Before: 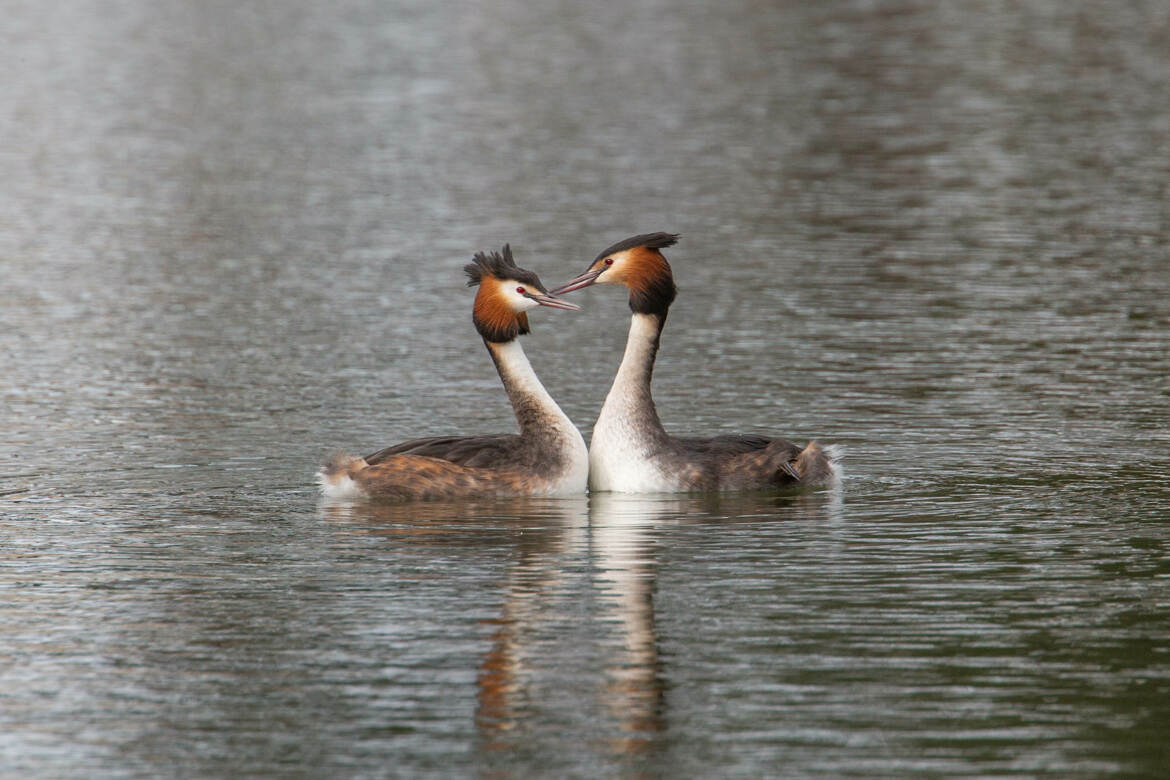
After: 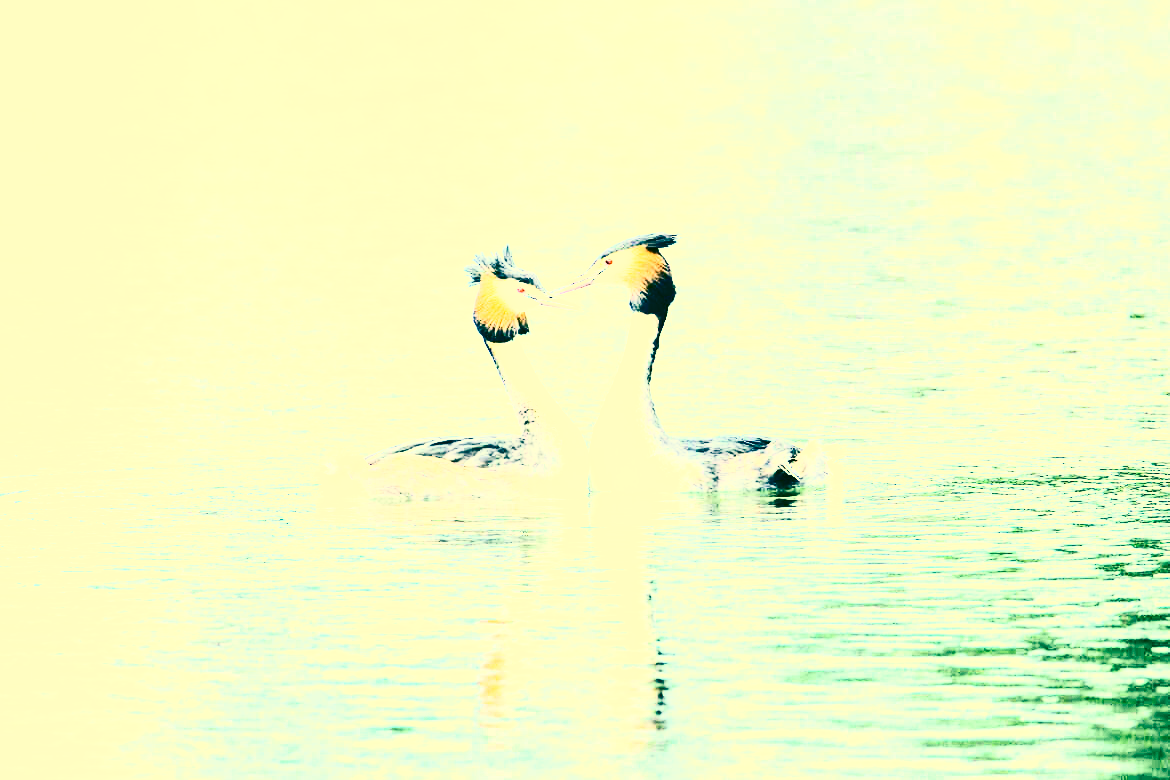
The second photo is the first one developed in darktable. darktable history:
base curve: curves: ch0 [(0, 0) (0.007, 0.004) (0.027, 0.03) (0.046, 0.07) (0.207, 0.54) (0.442, 0.872) (0.673, 0.972) (1, 1)], preserve colors none
contrast brightness saturation: contrast 0.934, brightness 0.195
color calibration: illuminant custom, x 0.432, y 0.394, temperature 3102.51 K
exposure: black level correction 0, exposure 1.456 EV, compensate highlight preservation false
color correction: highlights a* 2.07, highlights b* 33.81, shadows a* -35.94, shadows b* -5.69
